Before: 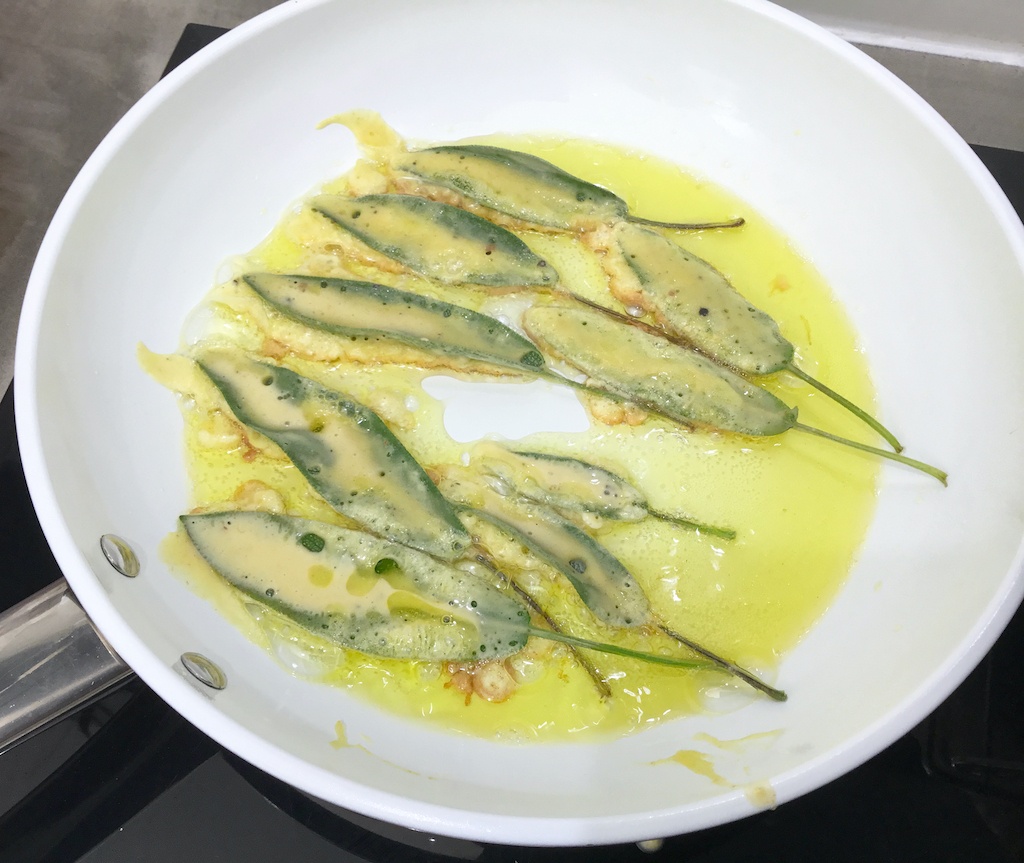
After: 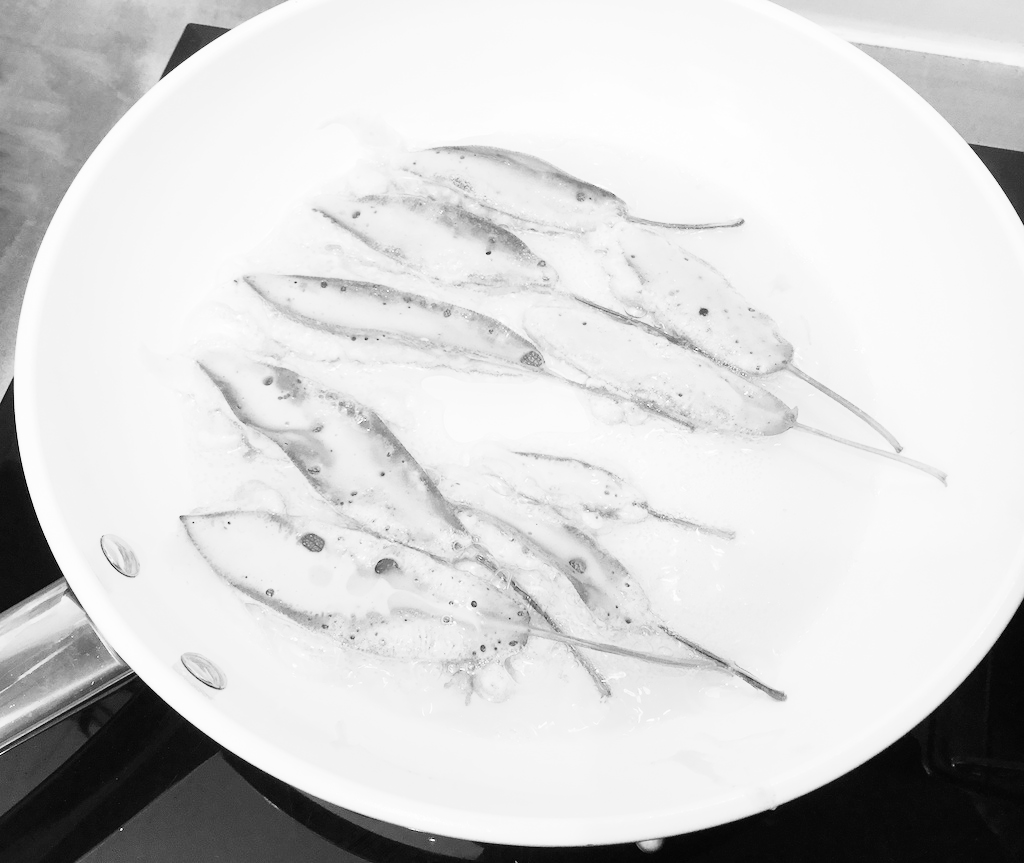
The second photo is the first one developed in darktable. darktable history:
base curve: curves: ch0 [(0, 0) (0, 0.001) (0.001, 0.001) (0.004, 0.002) (0.007, 0.004) (0.015, 0.013) (0.033, 0.045) (0.052, 0.096) (0.075, 0.17) (0.099, 0.241) (0.163, 0.42) (0.219, 0.55) (0.259, 0.616) (0.327, 0.722) (0.365, 0.765) (0.522, 0.873) (0.547, 0.881) (0.689, 0.919) (0.826, 0.952) (1, 1)], preserve colors none
monochrome: on, module defaults
